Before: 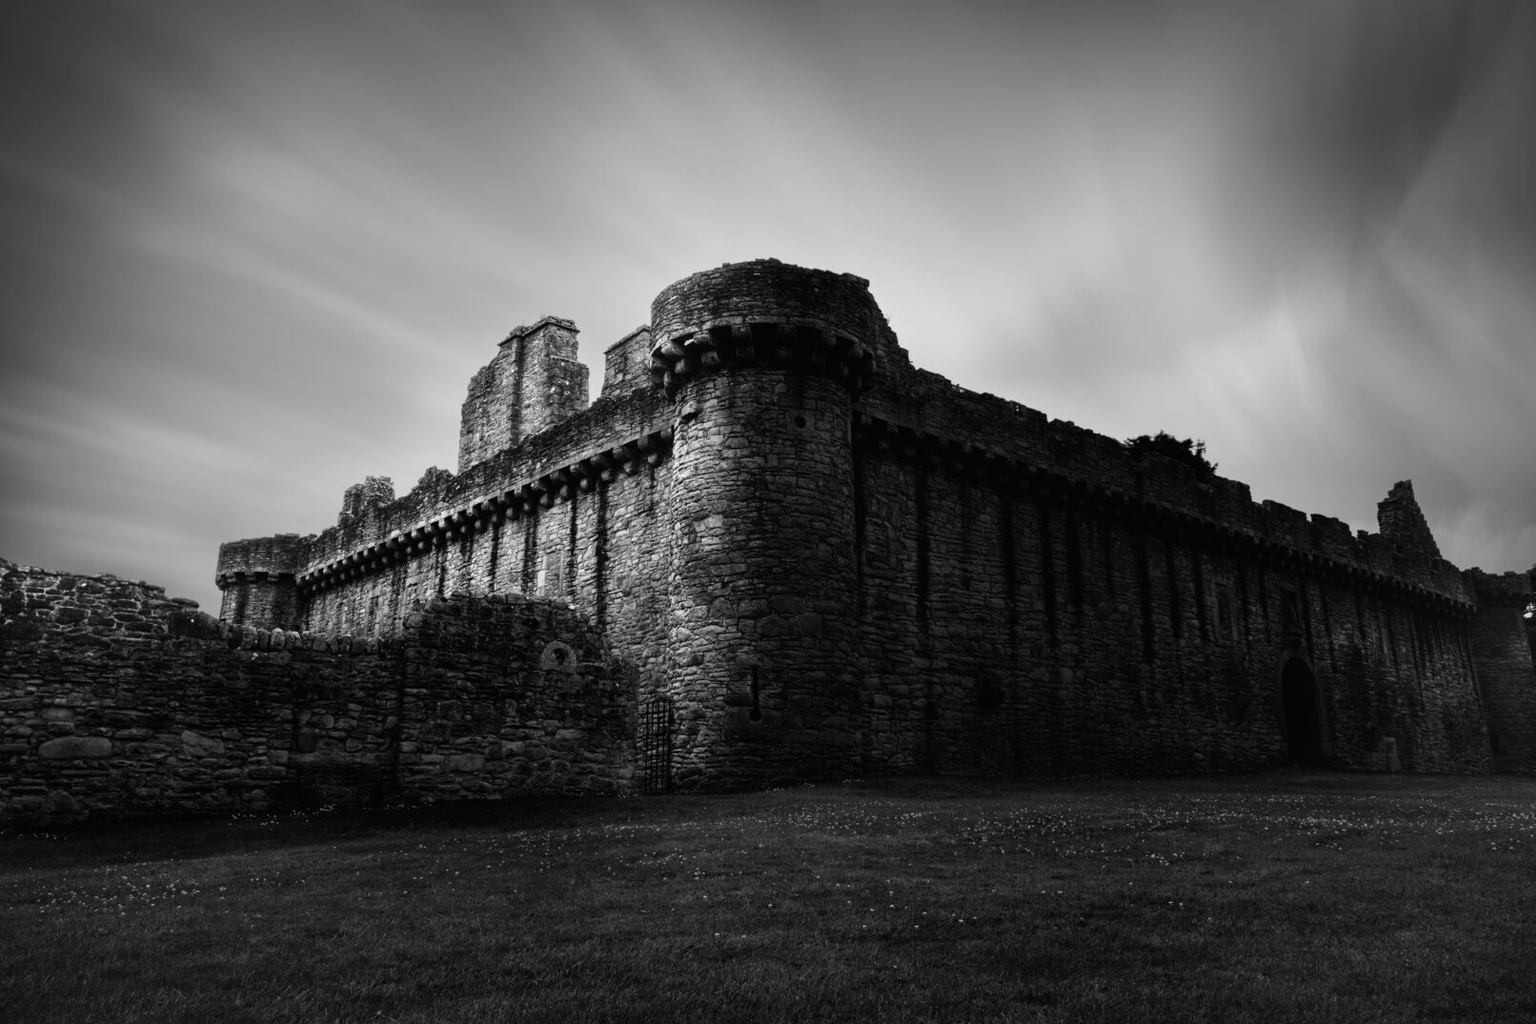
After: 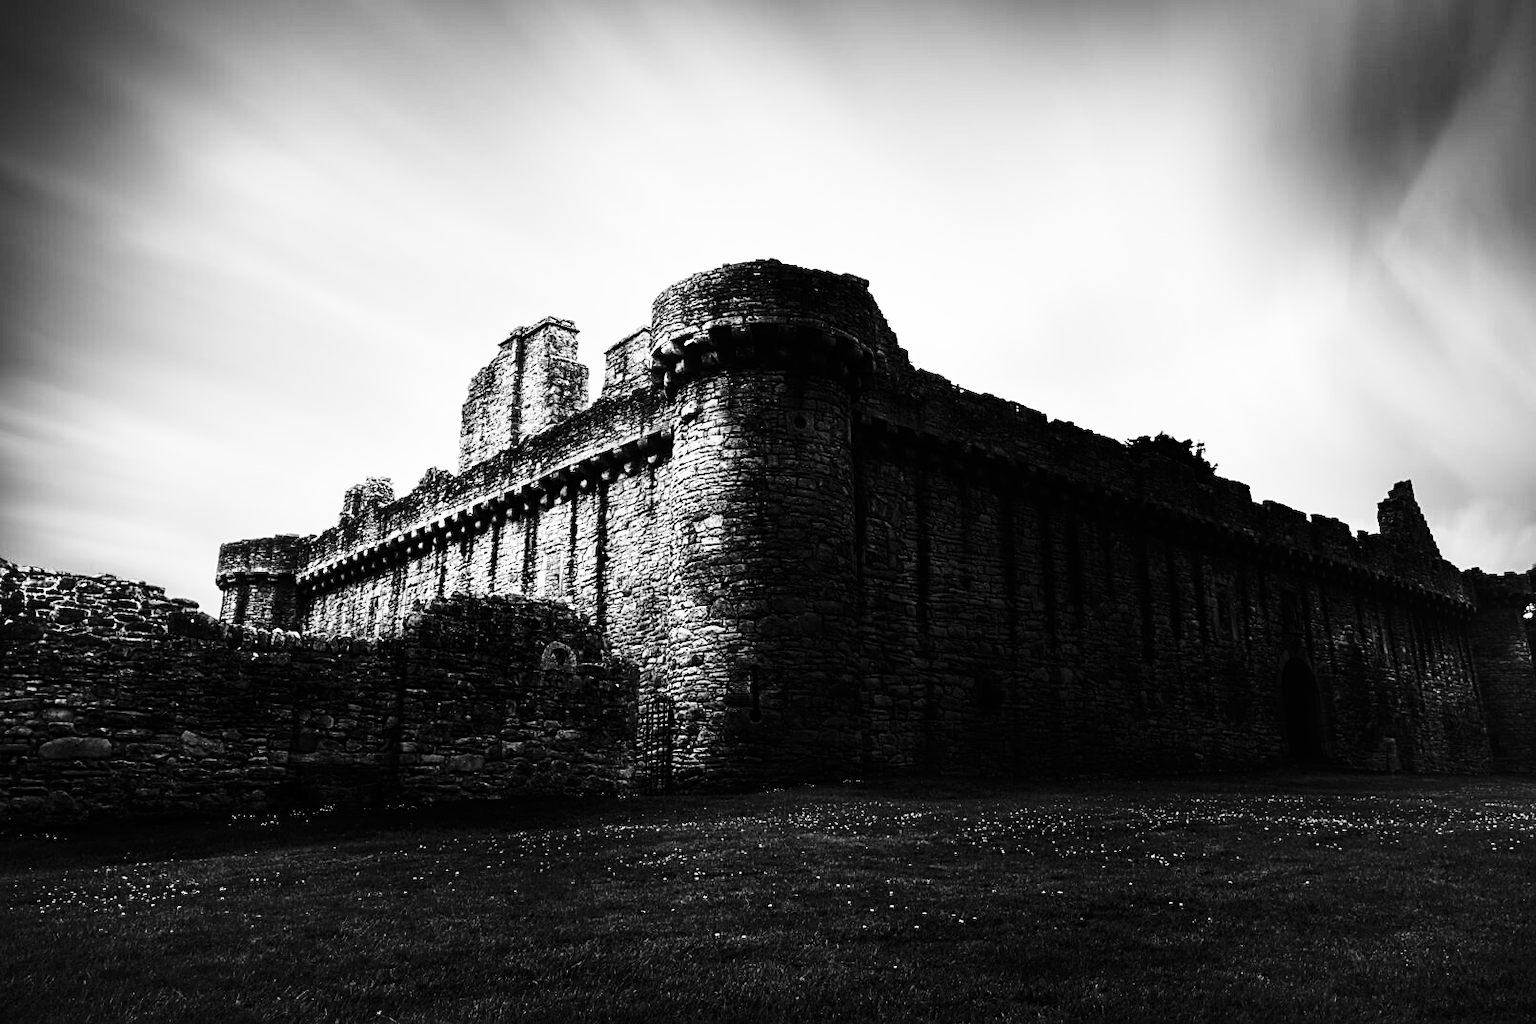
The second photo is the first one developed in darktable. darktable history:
sharpen: on, module defaults
contrast brightness saturation: contrast 0.254, saturation -0.317
base curve: curves: ch0 [(0, 0) (0.026, 0.03) (0.109, 0.232) (0.351, 0.748) (0.669, 0.968) (1, 1)]
